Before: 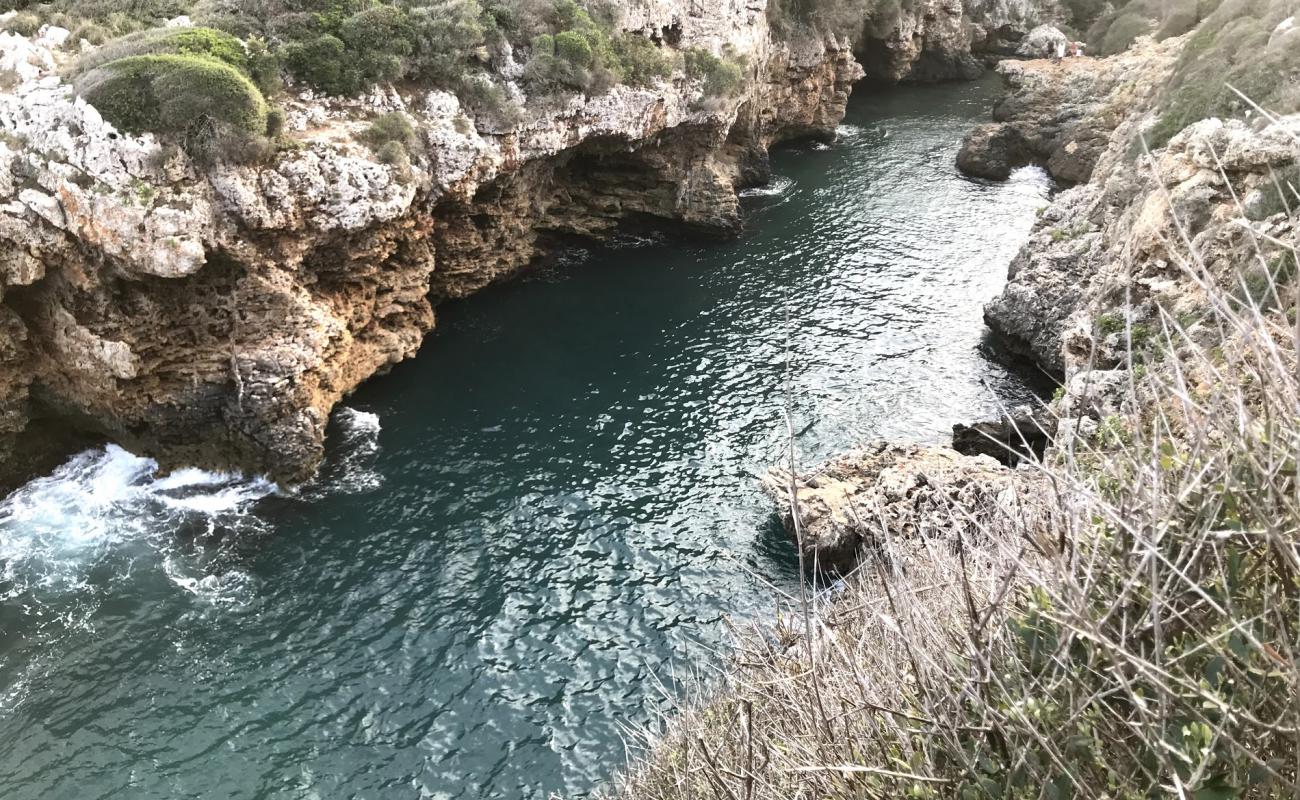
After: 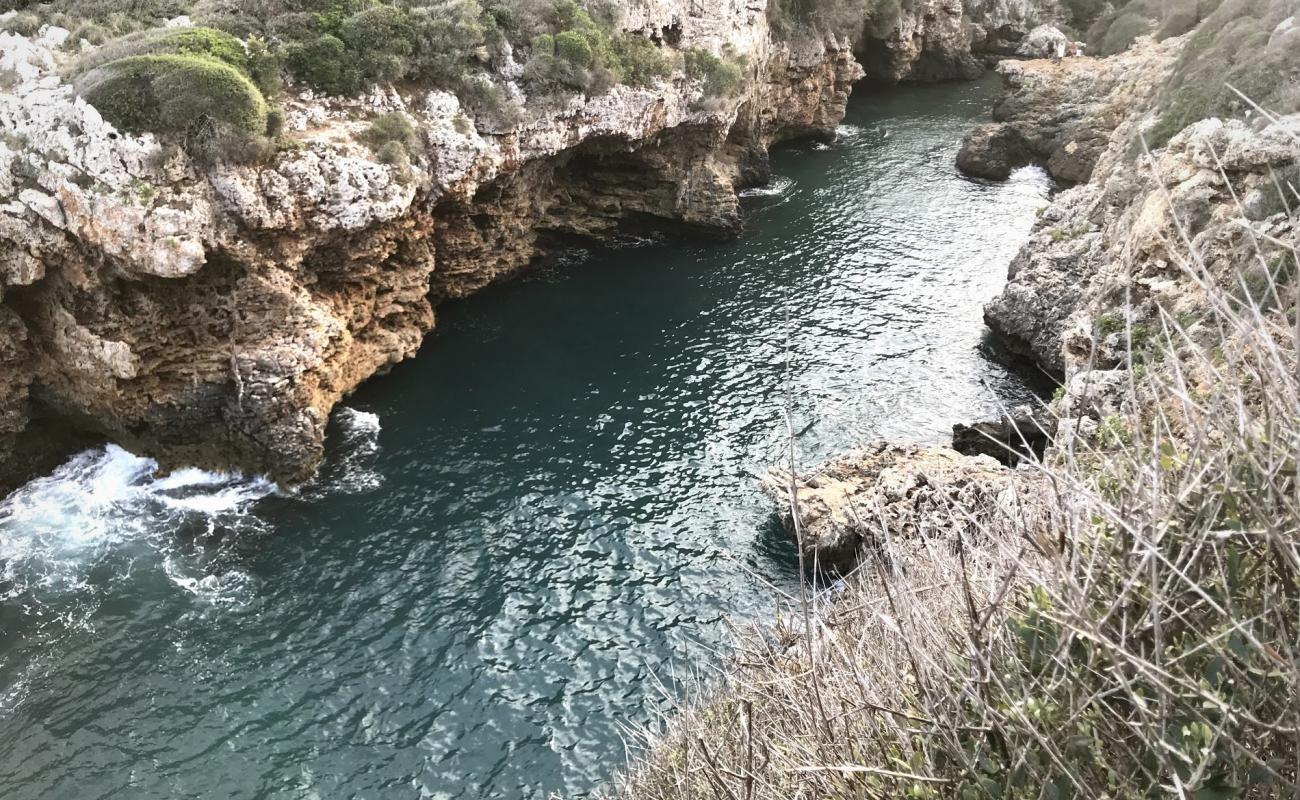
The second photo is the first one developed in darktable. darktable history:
local contrast: mode bilateral grid, contrast 100, coarseness 99, detail 91%, midtone range 0.2
vignetting: brightness -0.271, center (-0.01, 0)
